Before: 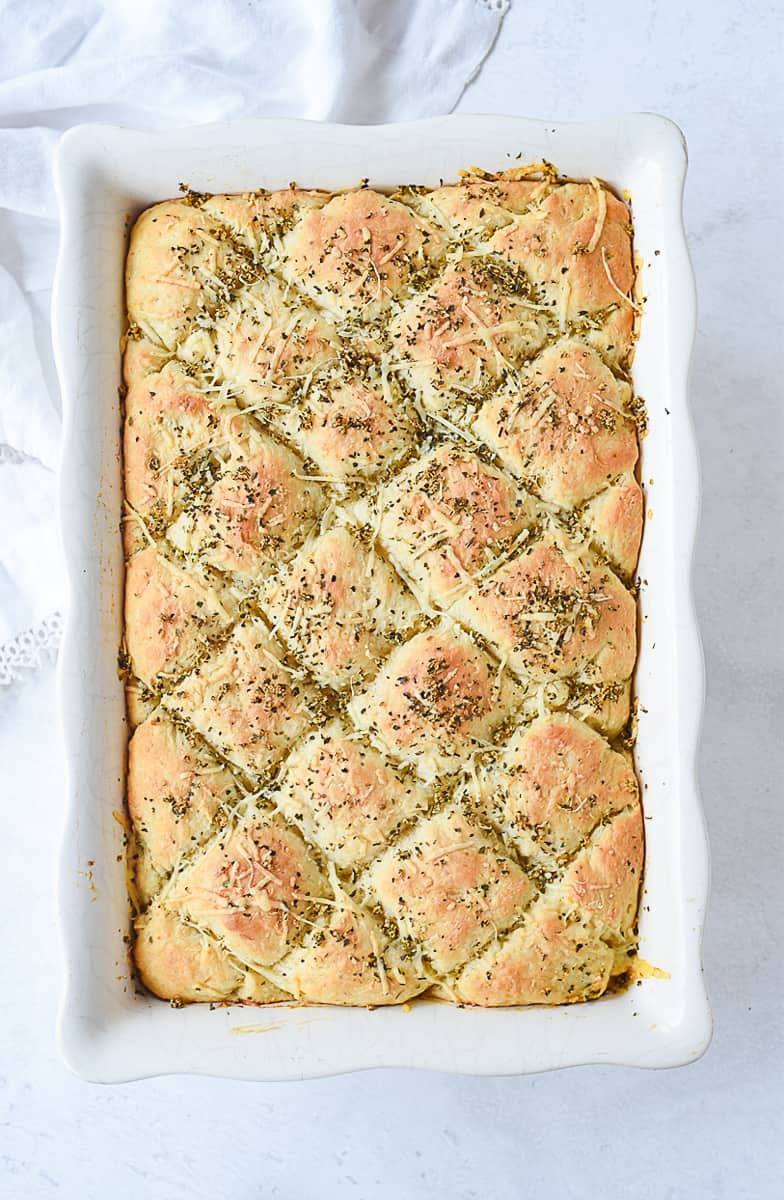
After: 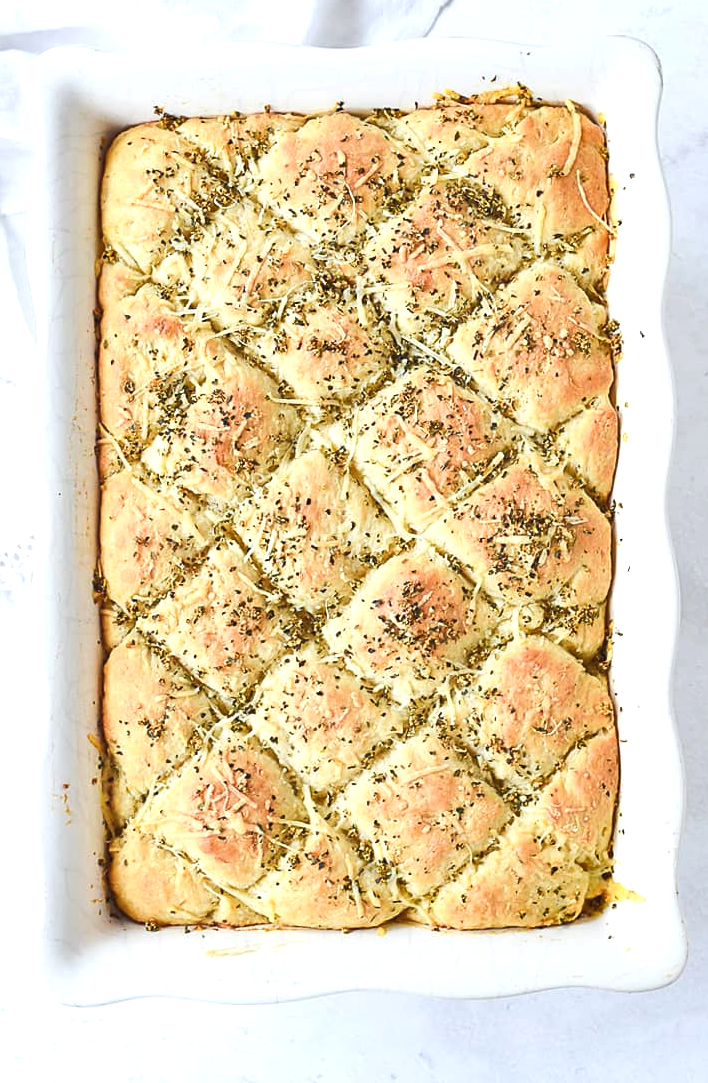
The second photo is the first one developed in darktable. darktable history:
shadows and highlights: shadows 43.06, highlights 6.94
crop: left 3.305%, top 6.436%, right 6.389%, bottom 3.258%
tone equalizer: -8 EV -0.417 EV, -7 EV -0.389 EV, -6 EV -0.333 EV, -5 EV -0.222 EV, -3 EV 0.222 EV, -2 EV 0.333 EV, -1 EV 0.389 EV, +0 EV 0.417 EV, edges refinement/feathering 500, mask exposure compensation -1.57 EV, preserve details no
